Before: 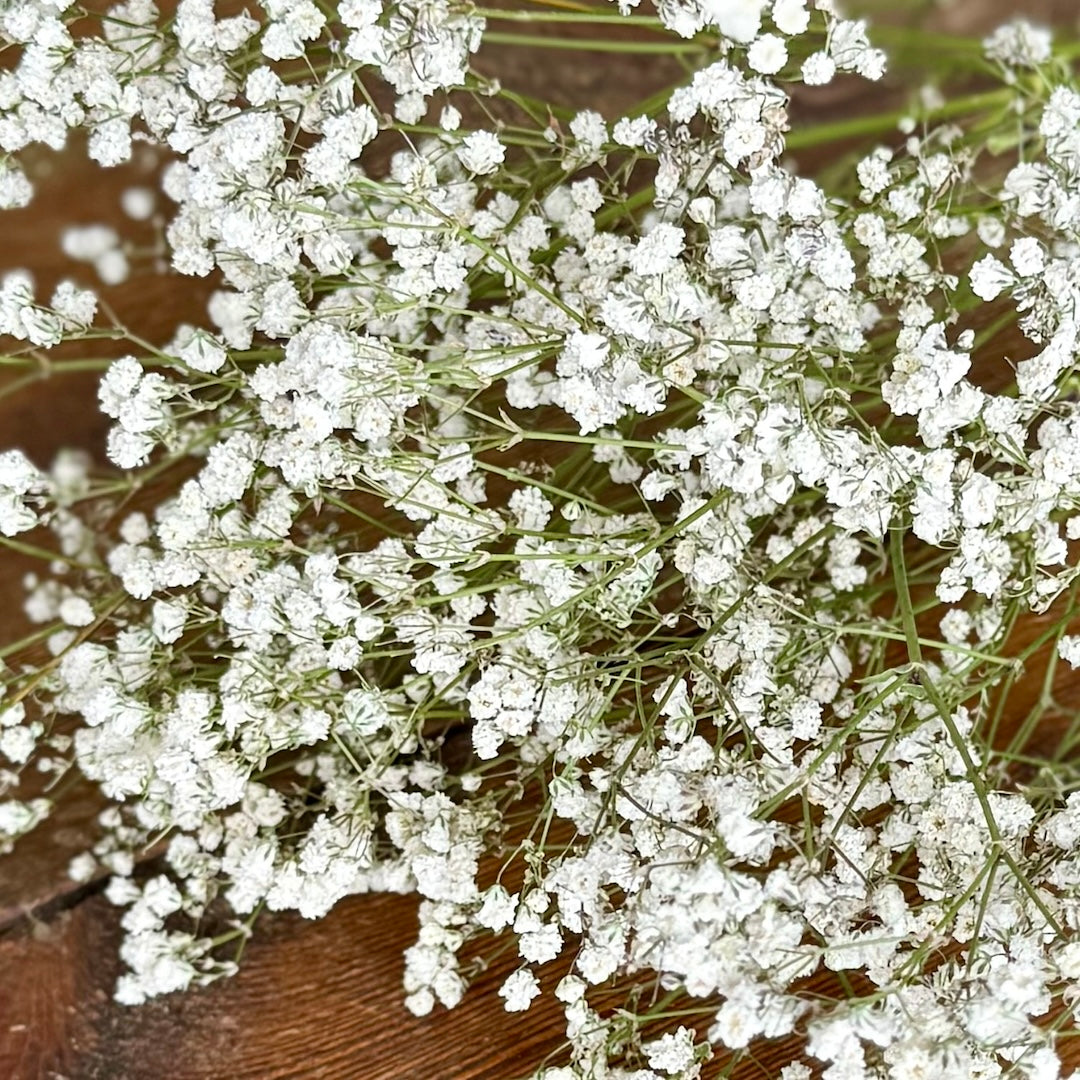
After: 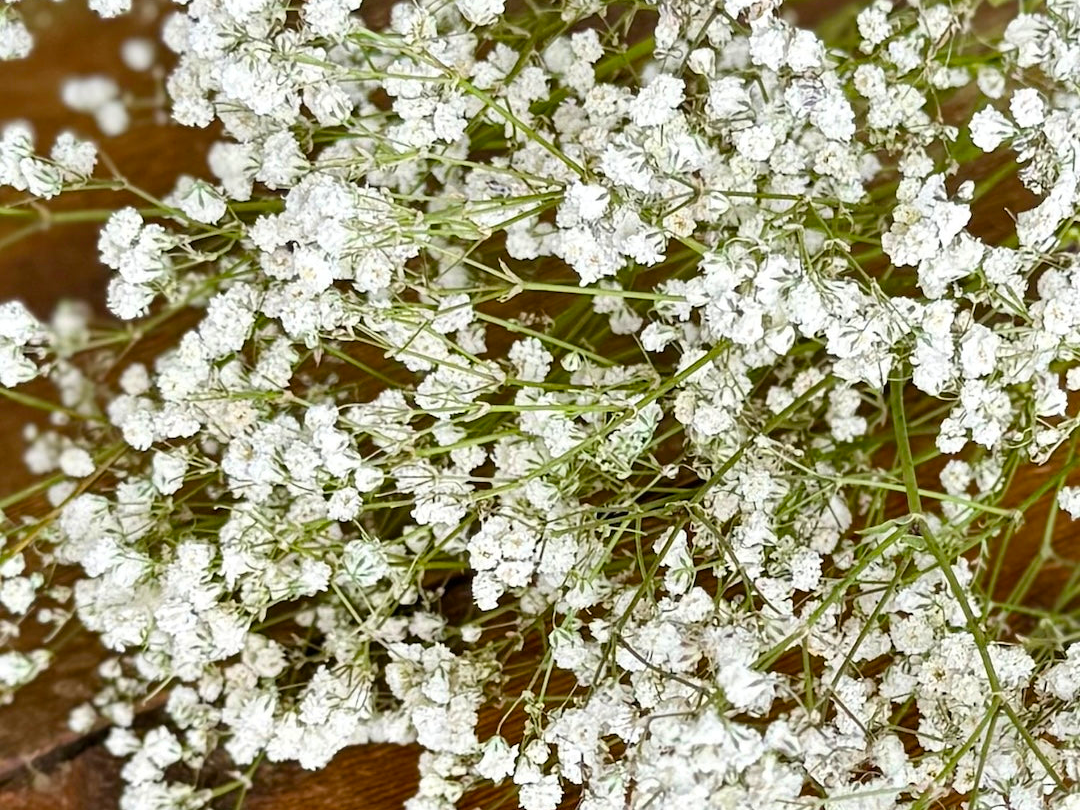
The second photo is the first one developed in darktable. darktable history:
color balance rgb: perceptual saturation grading › global saturation 20%, global vibrance 20%
crop: top 13.819%, bottom 11.169%
